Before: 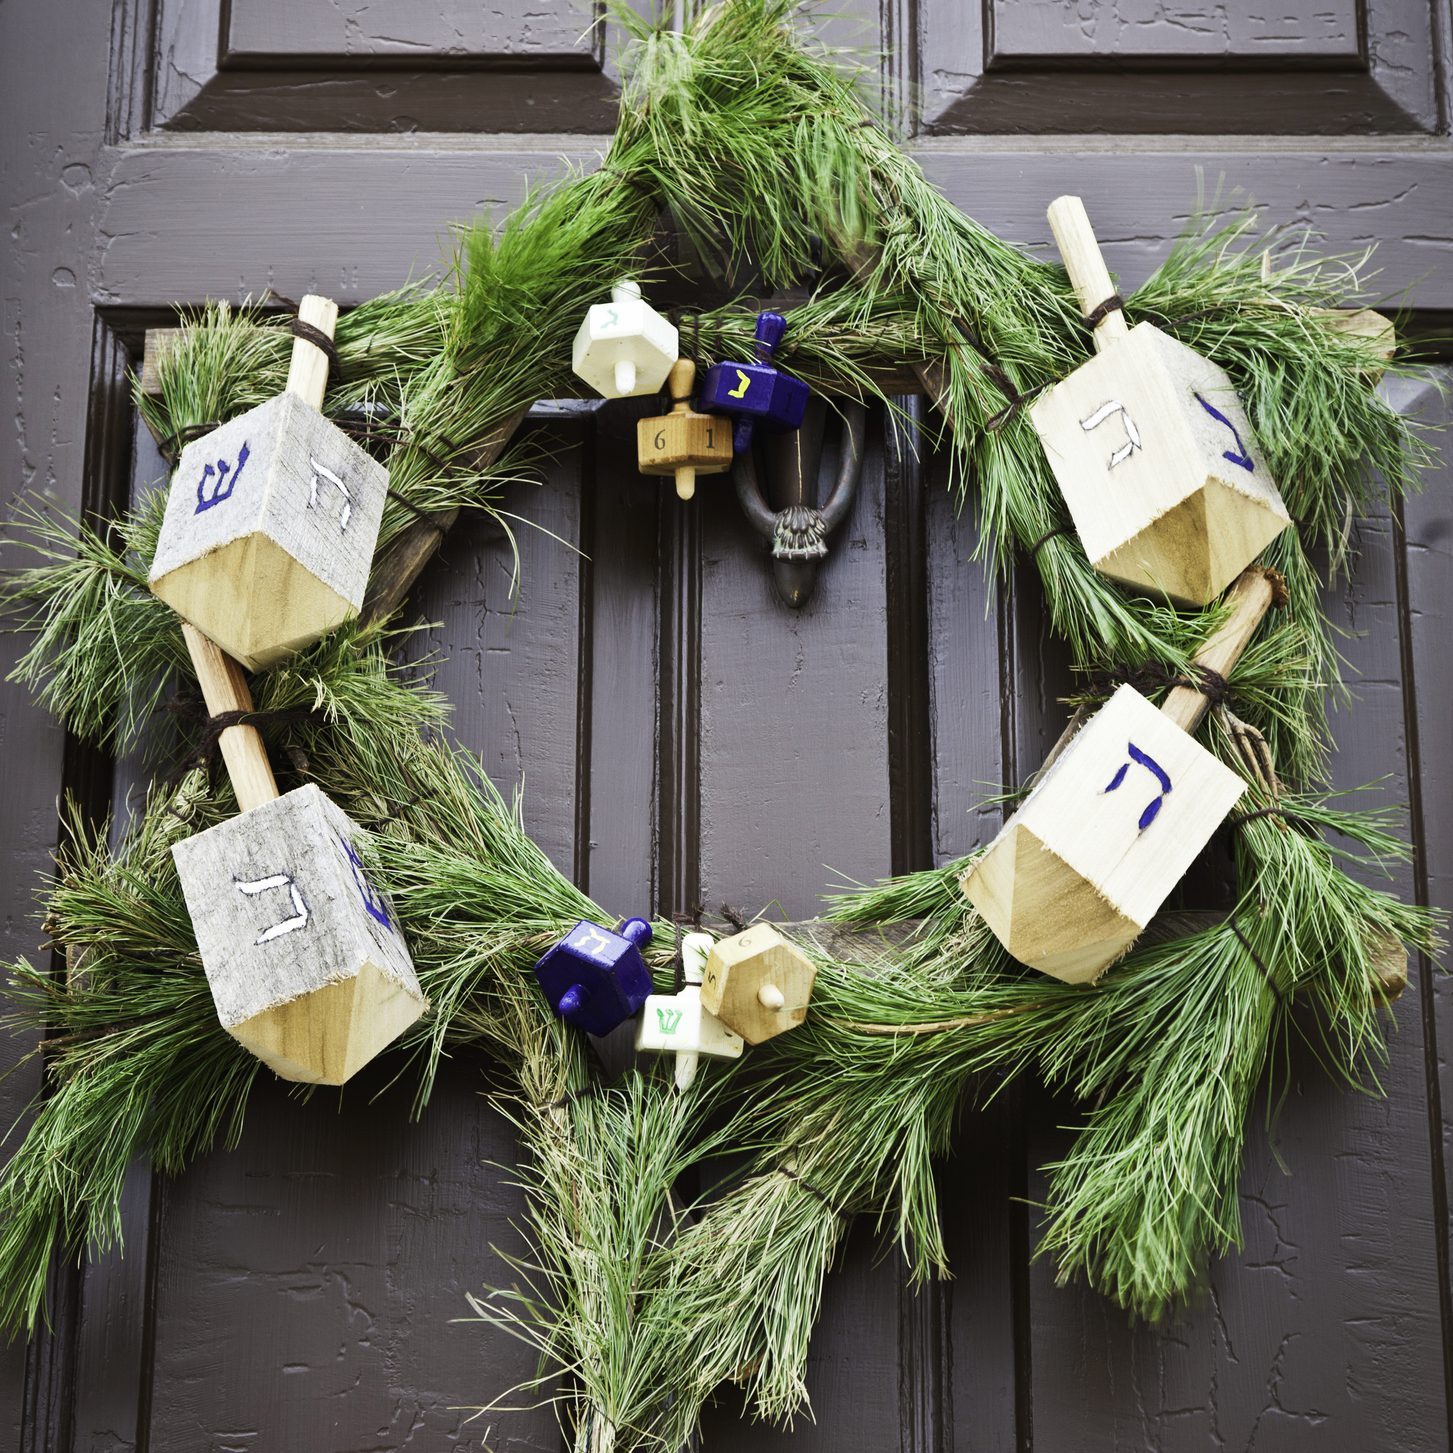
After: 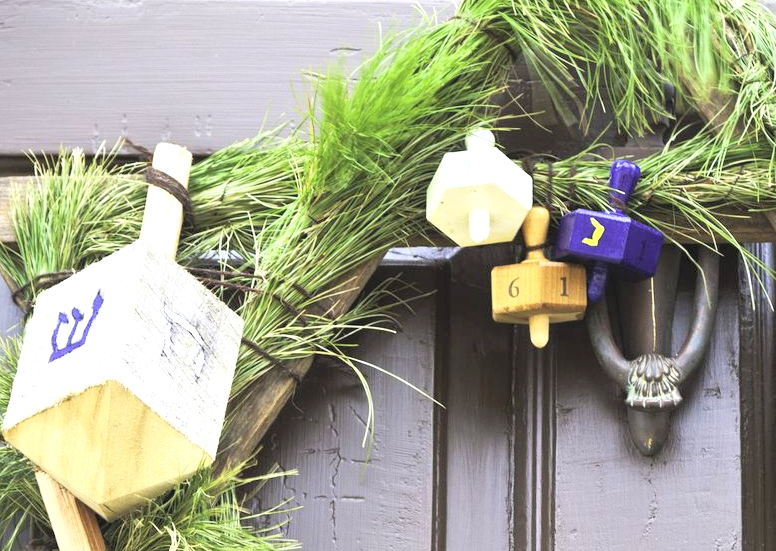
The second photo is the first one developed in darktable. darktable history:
exposure: exposure 0.641 EV, compensate exposure bias true, compensate highlight preservation false
contrast brightness saturation: contrast 0.102, brightness 0.31, saturation 0.142
crop: left 10.063%, top 10.509%, right 36.501%, bottom 51.526%
